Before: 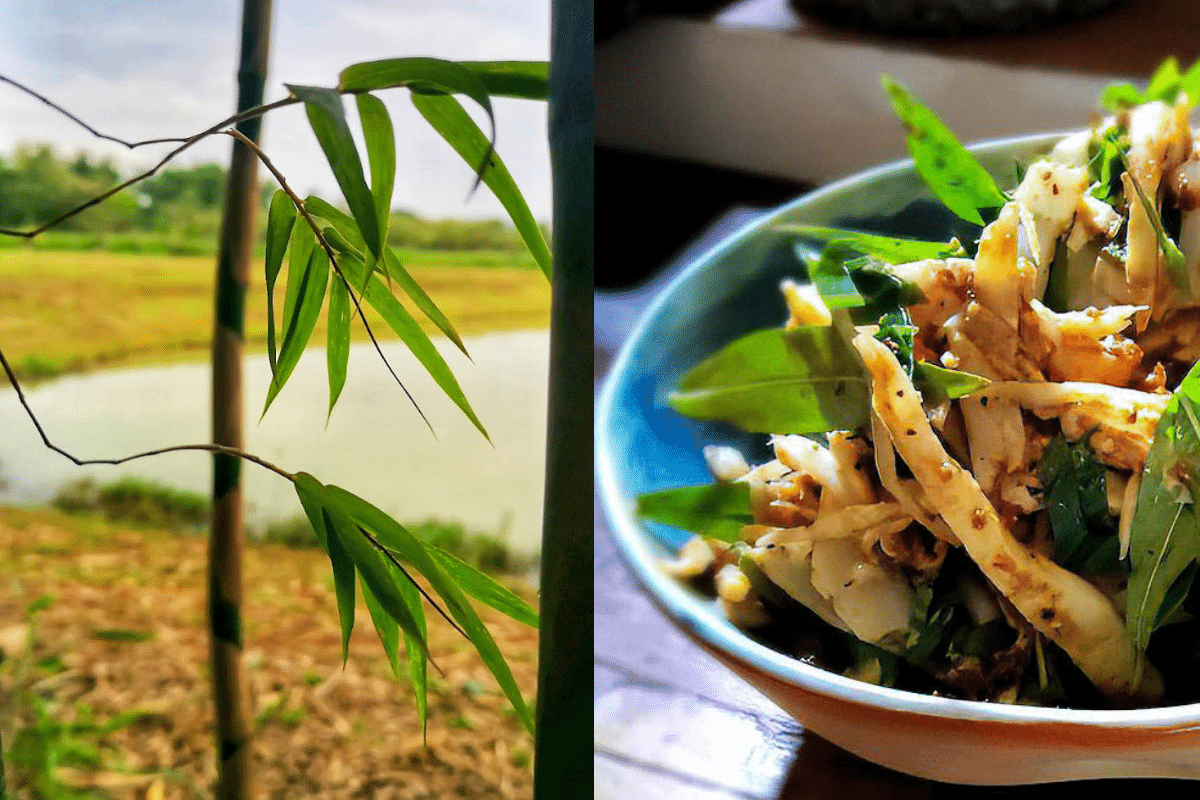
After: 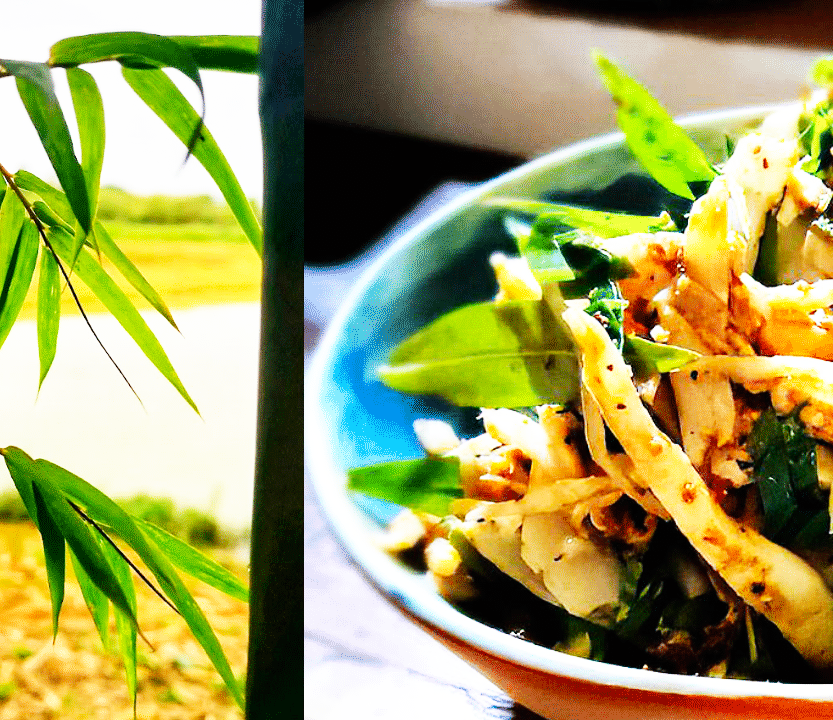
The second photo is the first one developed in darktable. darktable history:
crop and rotate: left 24.185%, top 3.392%, right 6.346%, bottom 6.493%
base curve: curves: ch0 [(0, 0) (0.007, 0.004) (0.027, 0.03) (0.046, 0.07) (0.207, 0.54) (0.442, 0.872) (0.673, 0.972) (1, 1)], preserve colors none
